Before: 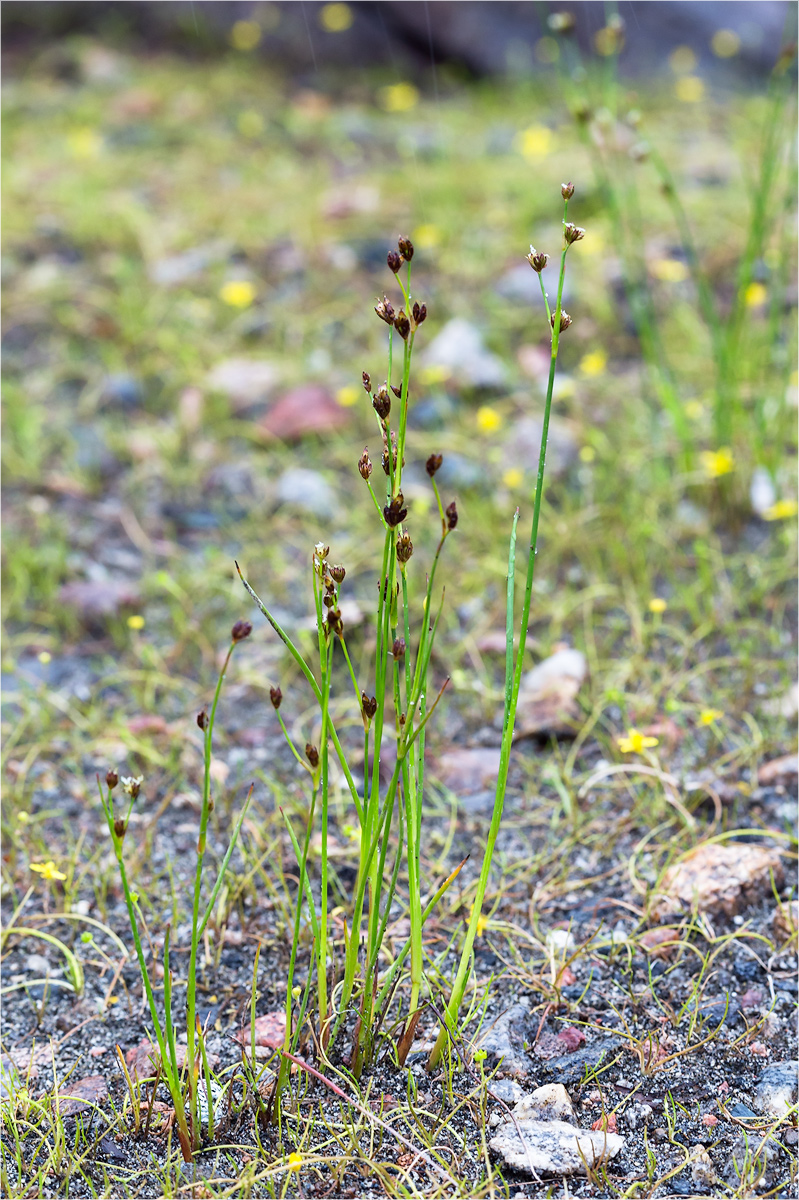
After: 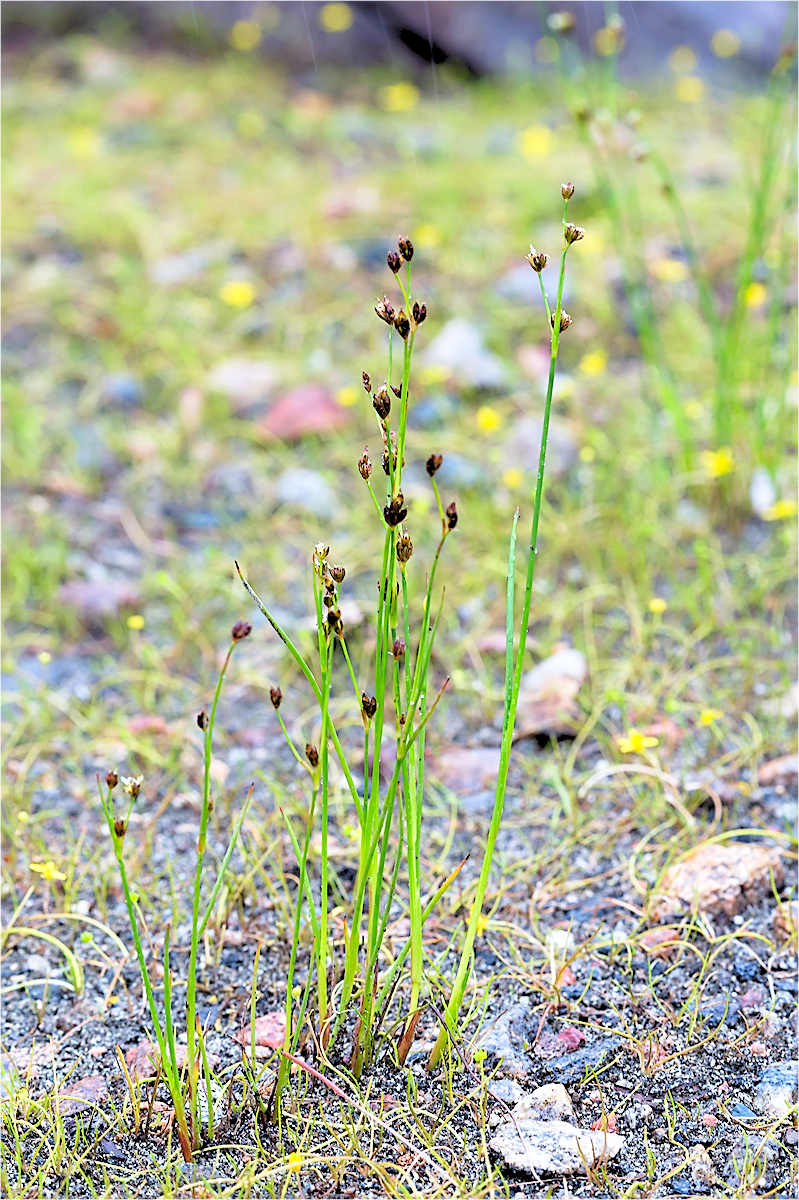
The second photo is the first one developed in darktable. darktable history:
levels: levels [0.093, 0.434, 0.988]
sharpen: on, module defaults
